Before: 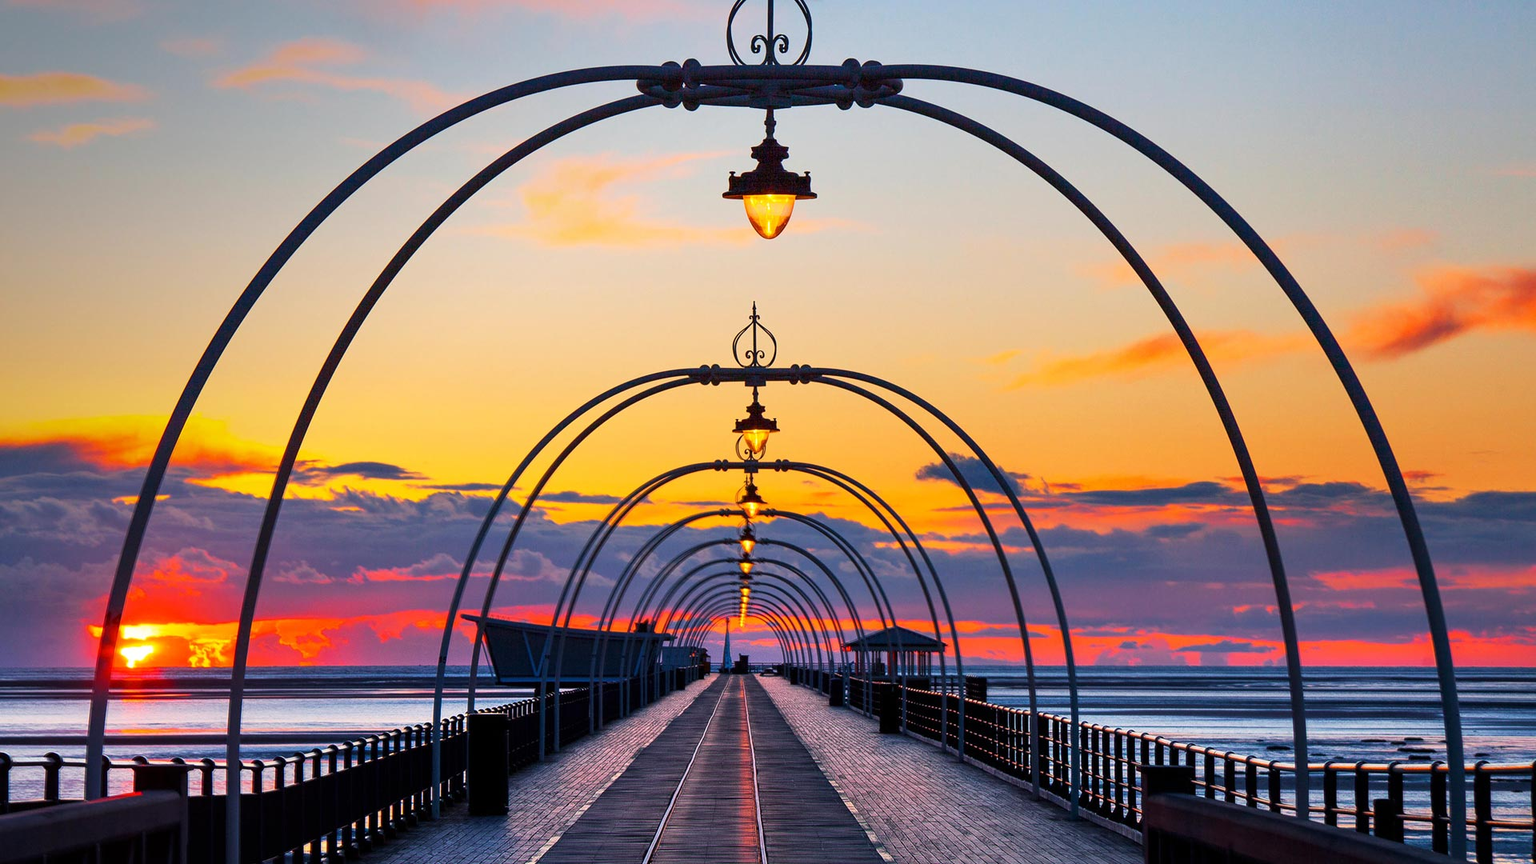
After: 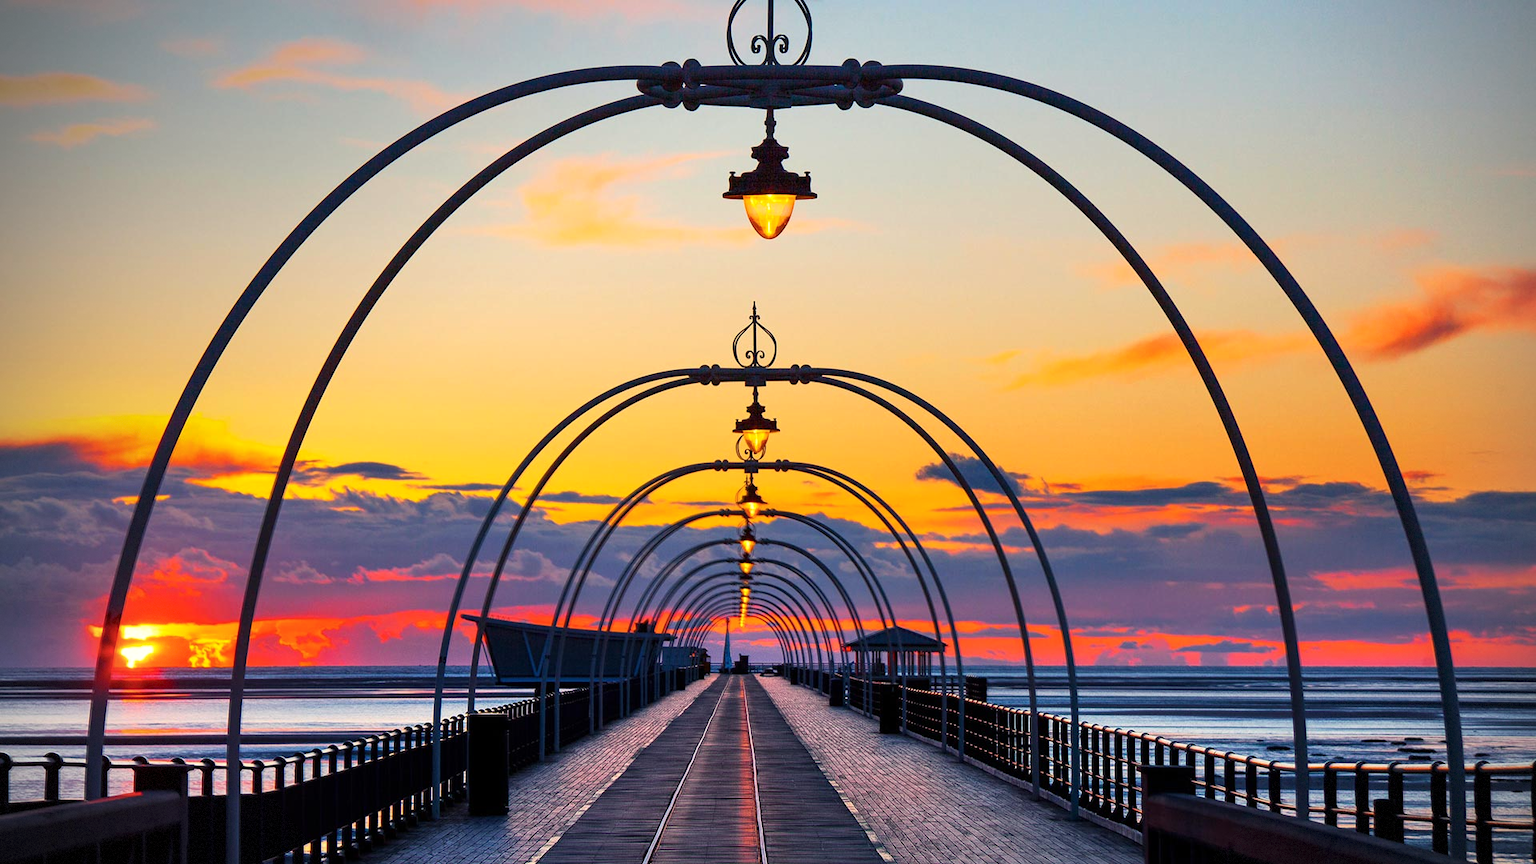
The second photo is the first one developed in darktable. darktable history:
color balance rgb: highlights gain › luminance 6.213%, highlights gain › chroma 2.537%, highlights gain › hue 91.31°, perceptual saturation grading › global saturation 0.893%
vignetting: dithering 8-bit output
